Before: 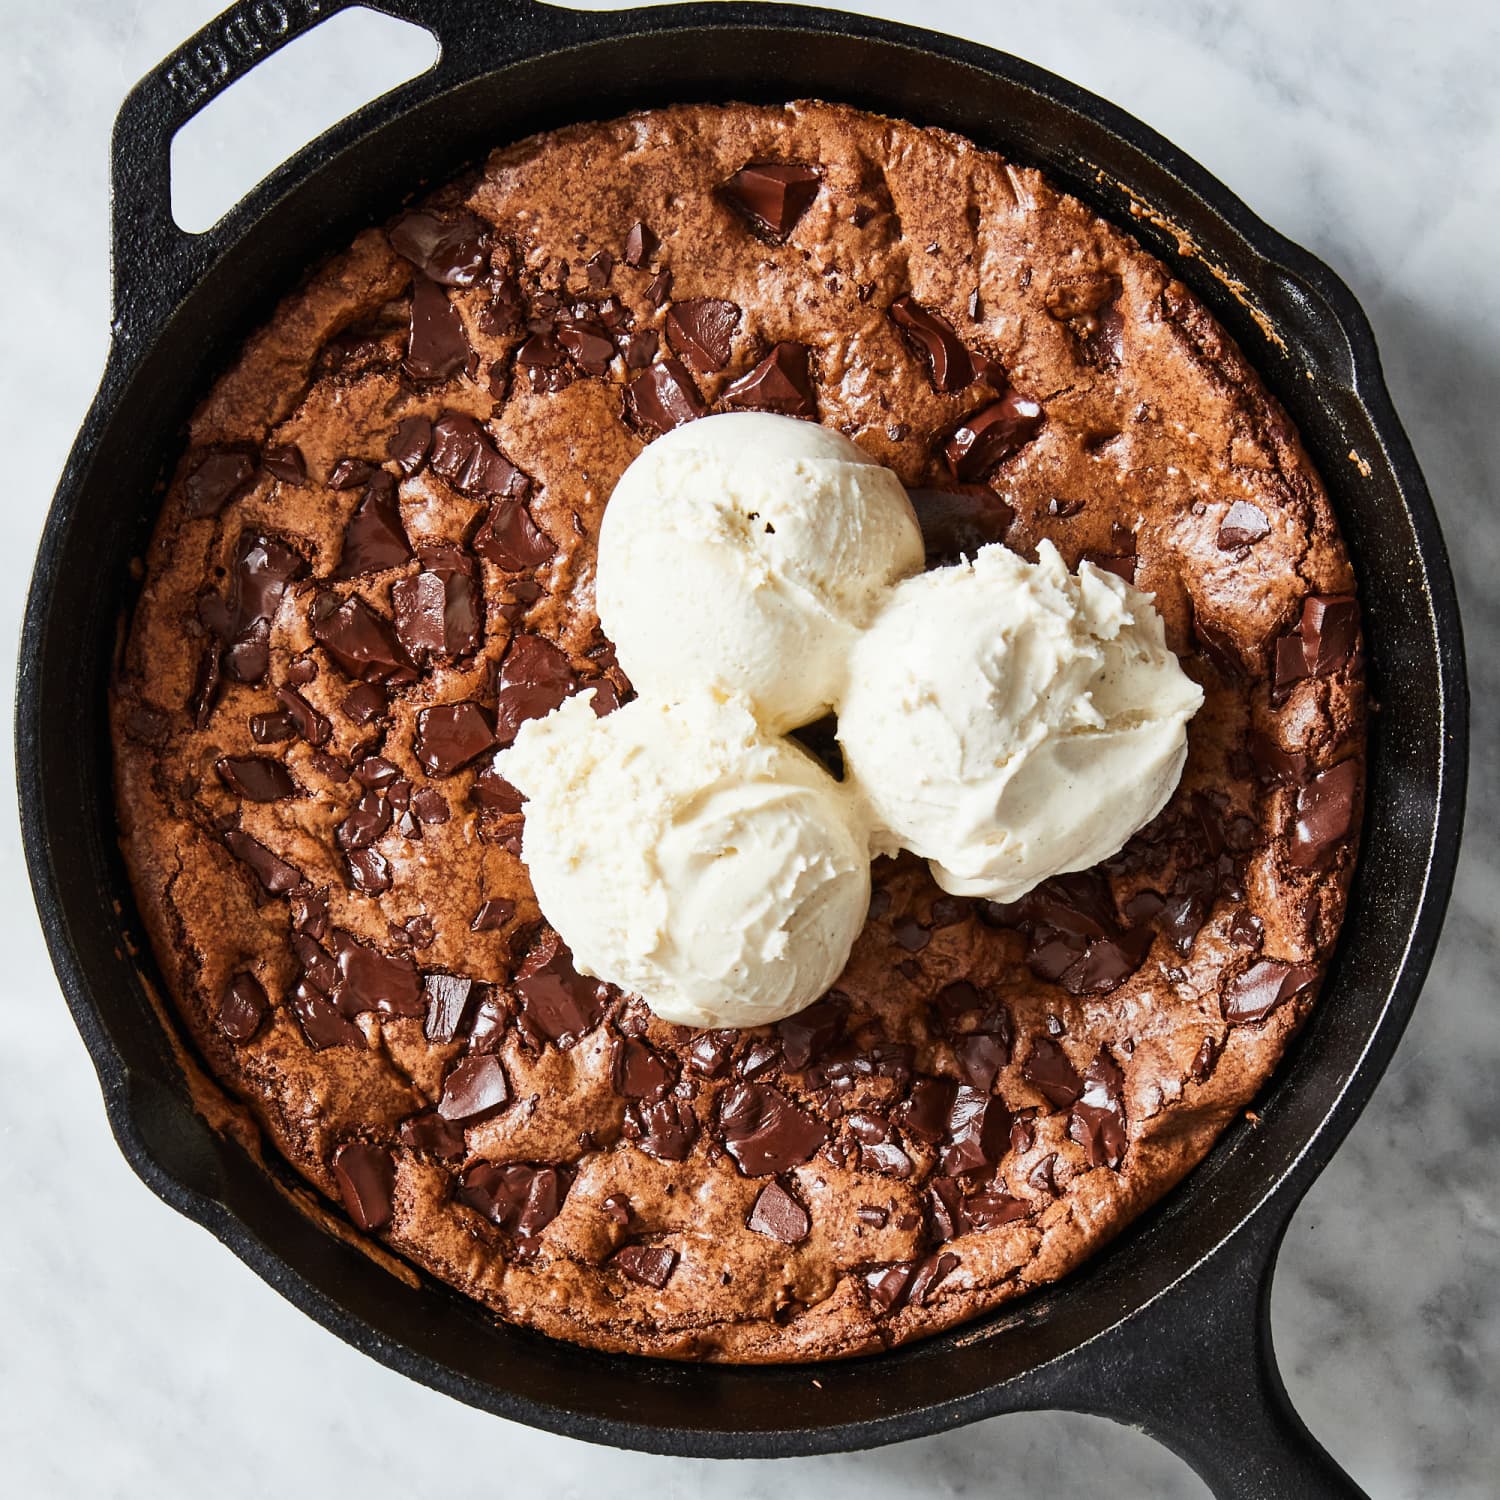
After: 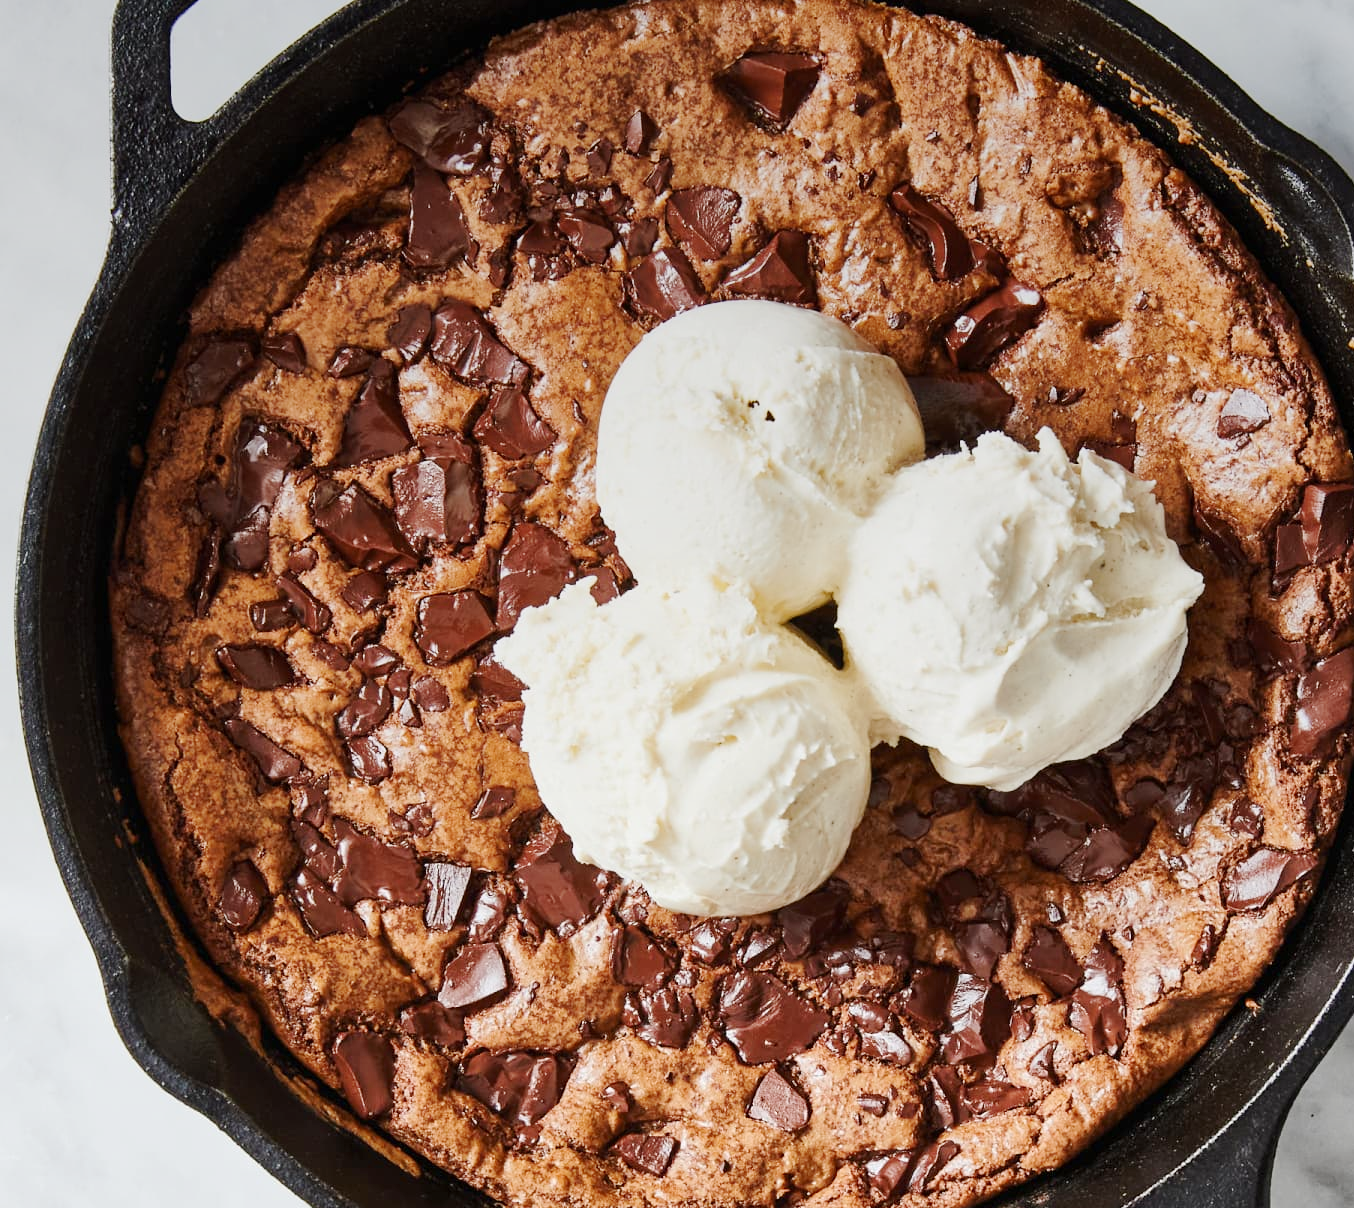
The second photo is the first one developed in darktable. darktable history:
crop: top 7.49%, right 9.717%, bottom 11.943%
base curve: curves: ch0 [(0, 0) (0.158, 0.273) (0.879, 0.895) (1, 1)], preserve colors none
graduated density: on, module defaults
